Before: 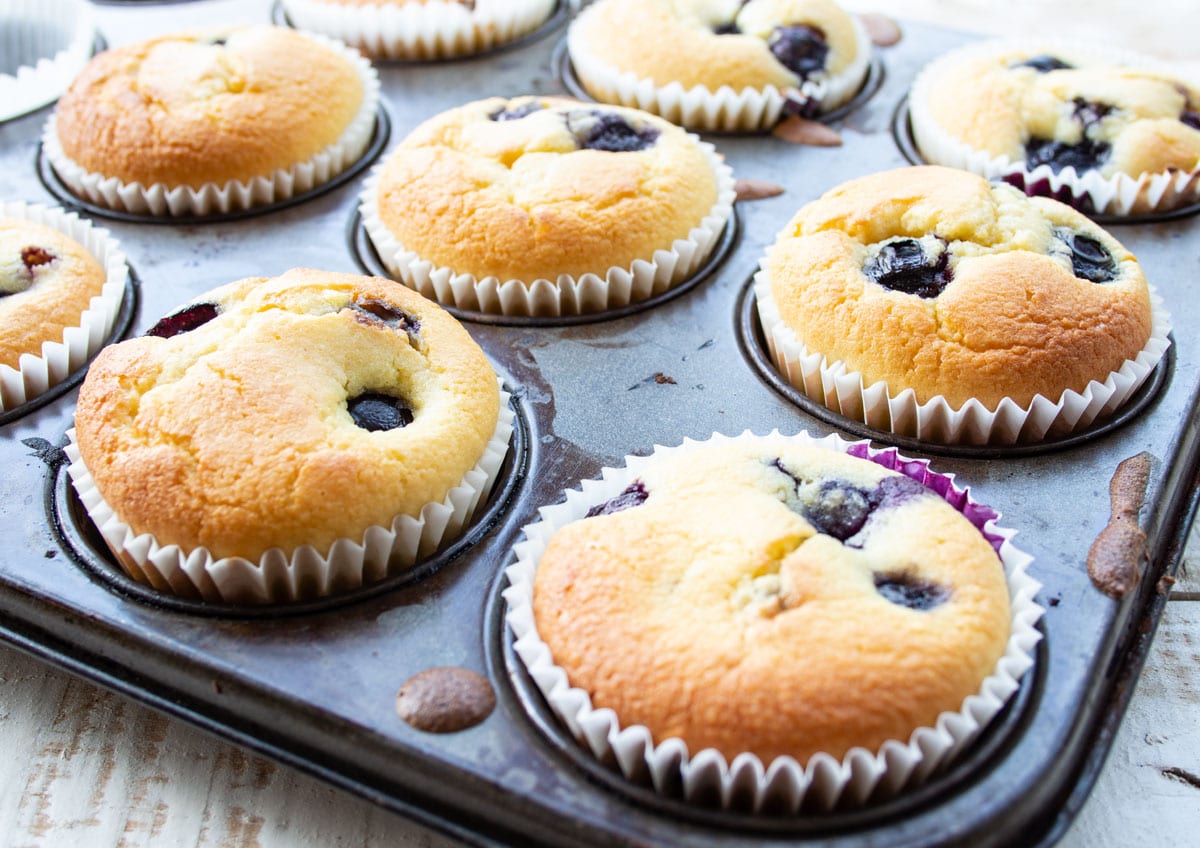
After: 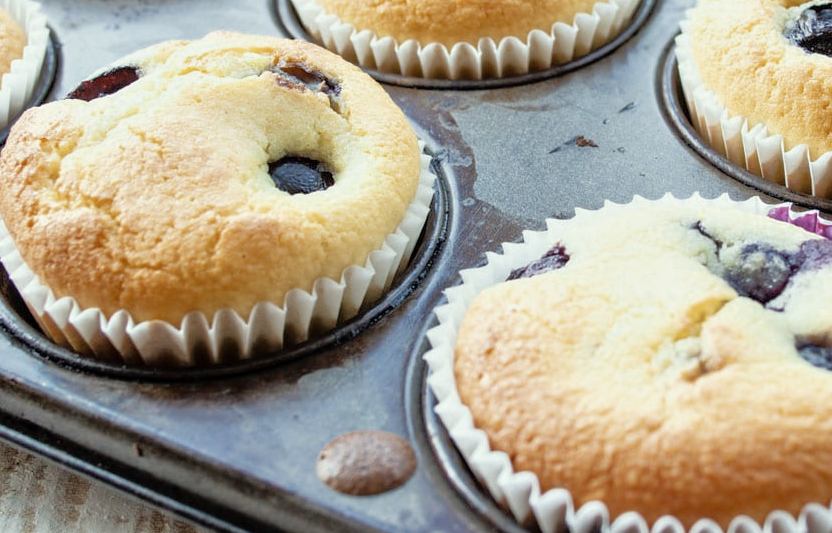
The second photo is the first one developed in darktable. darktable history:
color correction: highlights a* -4.86, highlights b* 5.05, saturation 0.954
tone equalizer: -7 EV 0.152 EV, -6 EV 0.589 EV, -5 EV 1.11 EV, -4 EV 1.34 EV, -3 EV 1.14 EV, -2 EV 0.6 EV, -1 EV 0.147 EV, mask exposure compensation -0.488 EV
crop: left 6.606%, top 28.05%, right 24.056%, bottom 8.98%
color zones: curves: ch0 [(0, 0.5) (0.125, 0.4) (0.25, 0.5) (0.375, 0.4) (0.5, 0.4) (0.625, 0.35) (0.75, 0.35) (0.875, 0.5)]; ch1 [(0, 0.35) (0.125, 0.45) (0.25, 0.35) (0.375, 0.35) (0.5, 0.35) (0.625, 0.35) (0.75, 0.45) (0.875, 0.35)]; ch2 [(0, 0.6) (0.125, 0.5) (0.25, 0.5) (0.375, 0.6) (0.5, 0.6) (0.625, 0.5) (0.75, 0.5) (0.875, 0.5)]
exposure: exposure -0.046 EV, compensate highlight preservation false
